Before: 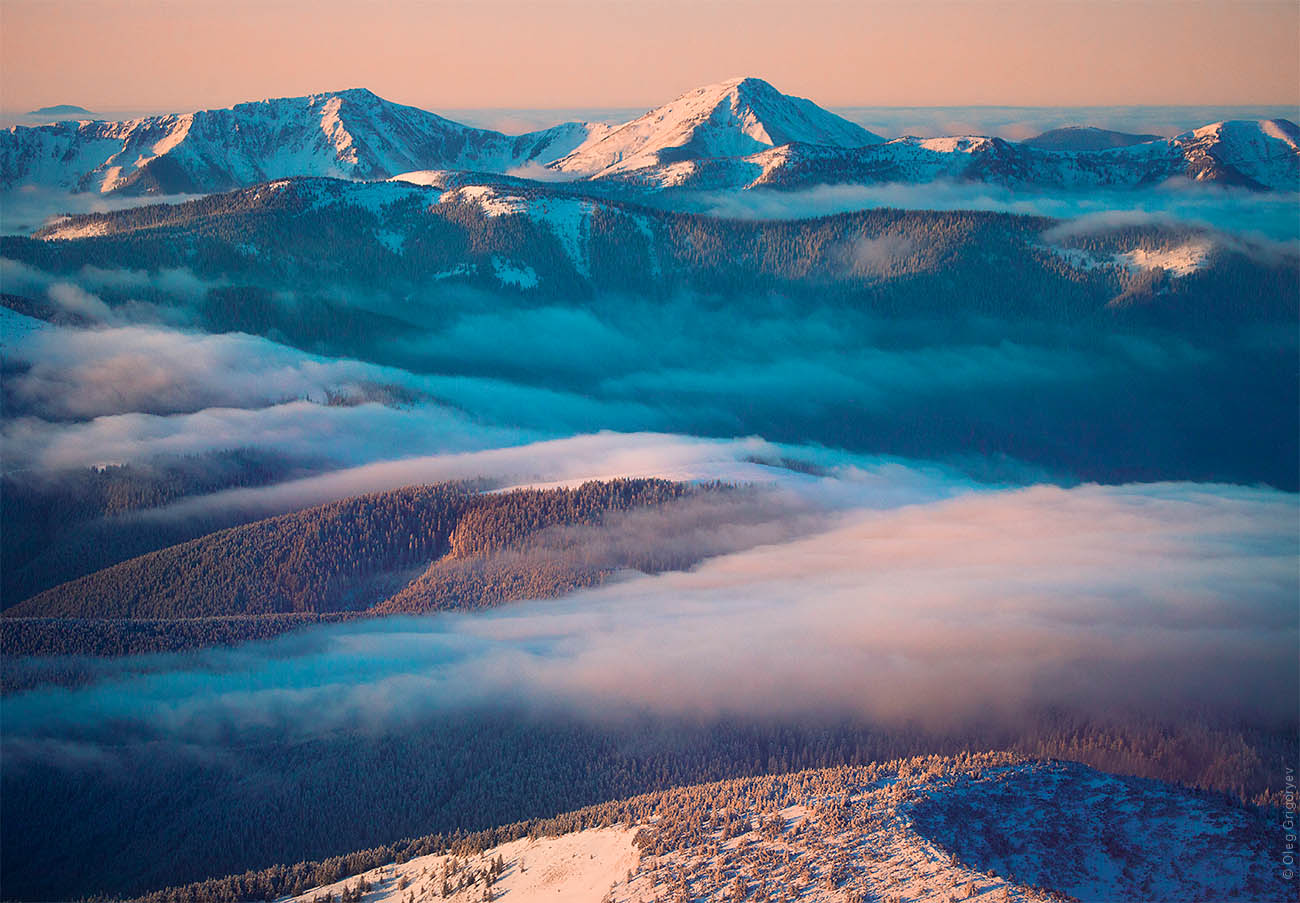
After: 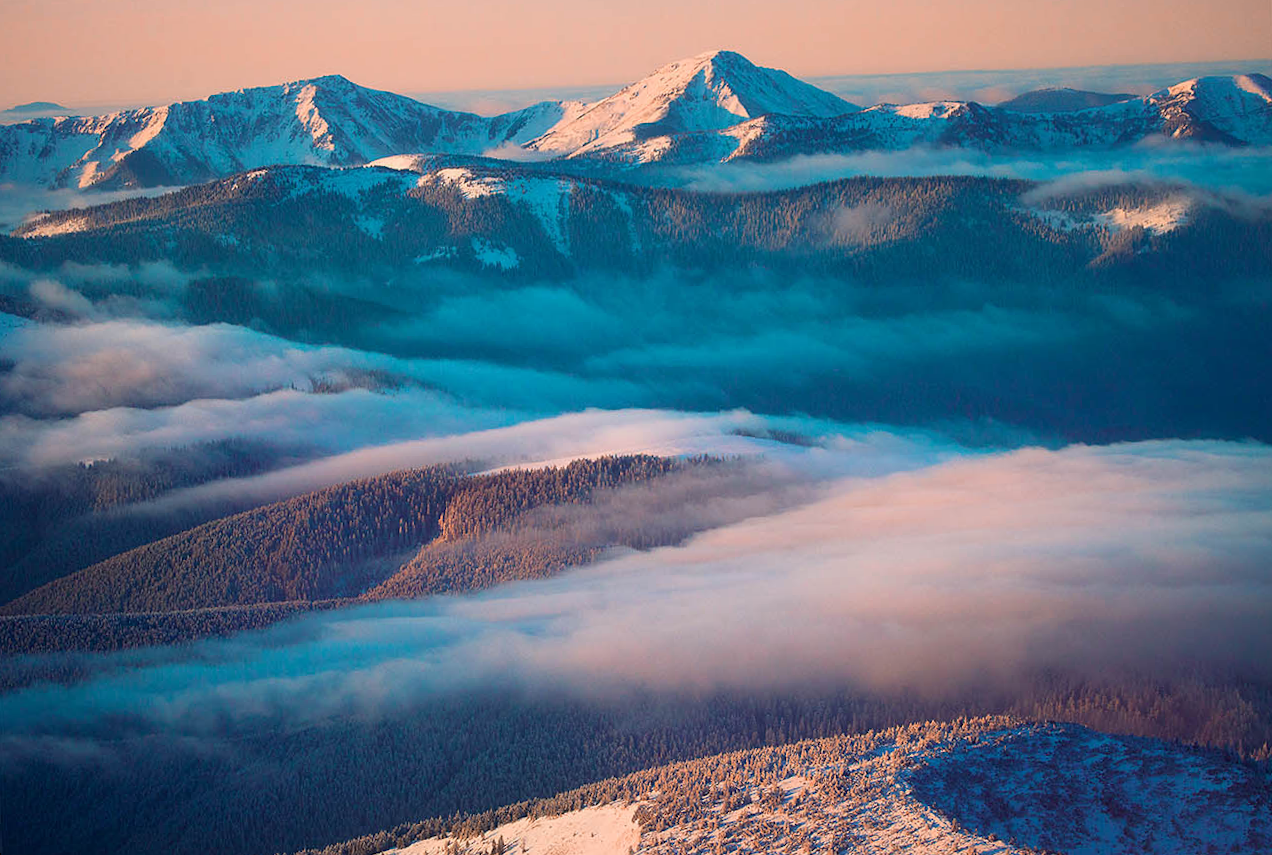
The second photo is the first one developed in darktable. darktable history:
color zones: curves: ch0 [(0, 0.5) (0.143, 0.5) (0.286, 0.456) (0.429, 0.5) (0.571, 0.5) (0.714, 0.5) (0.857, 0.5) (1, 0.5)]; ch1 [(0, 0.5) (0.143, 0.5) (0.286, 0.422) (0.429, 0.5) (0.571, 0.5) (0.714, 0.5) (0.857, 0.5) (1, 0.5)]
rotate and perspective: rotation -2°, crop left 0.022, crop right 0.978, crop top 0.049, crop bottom 0.951
